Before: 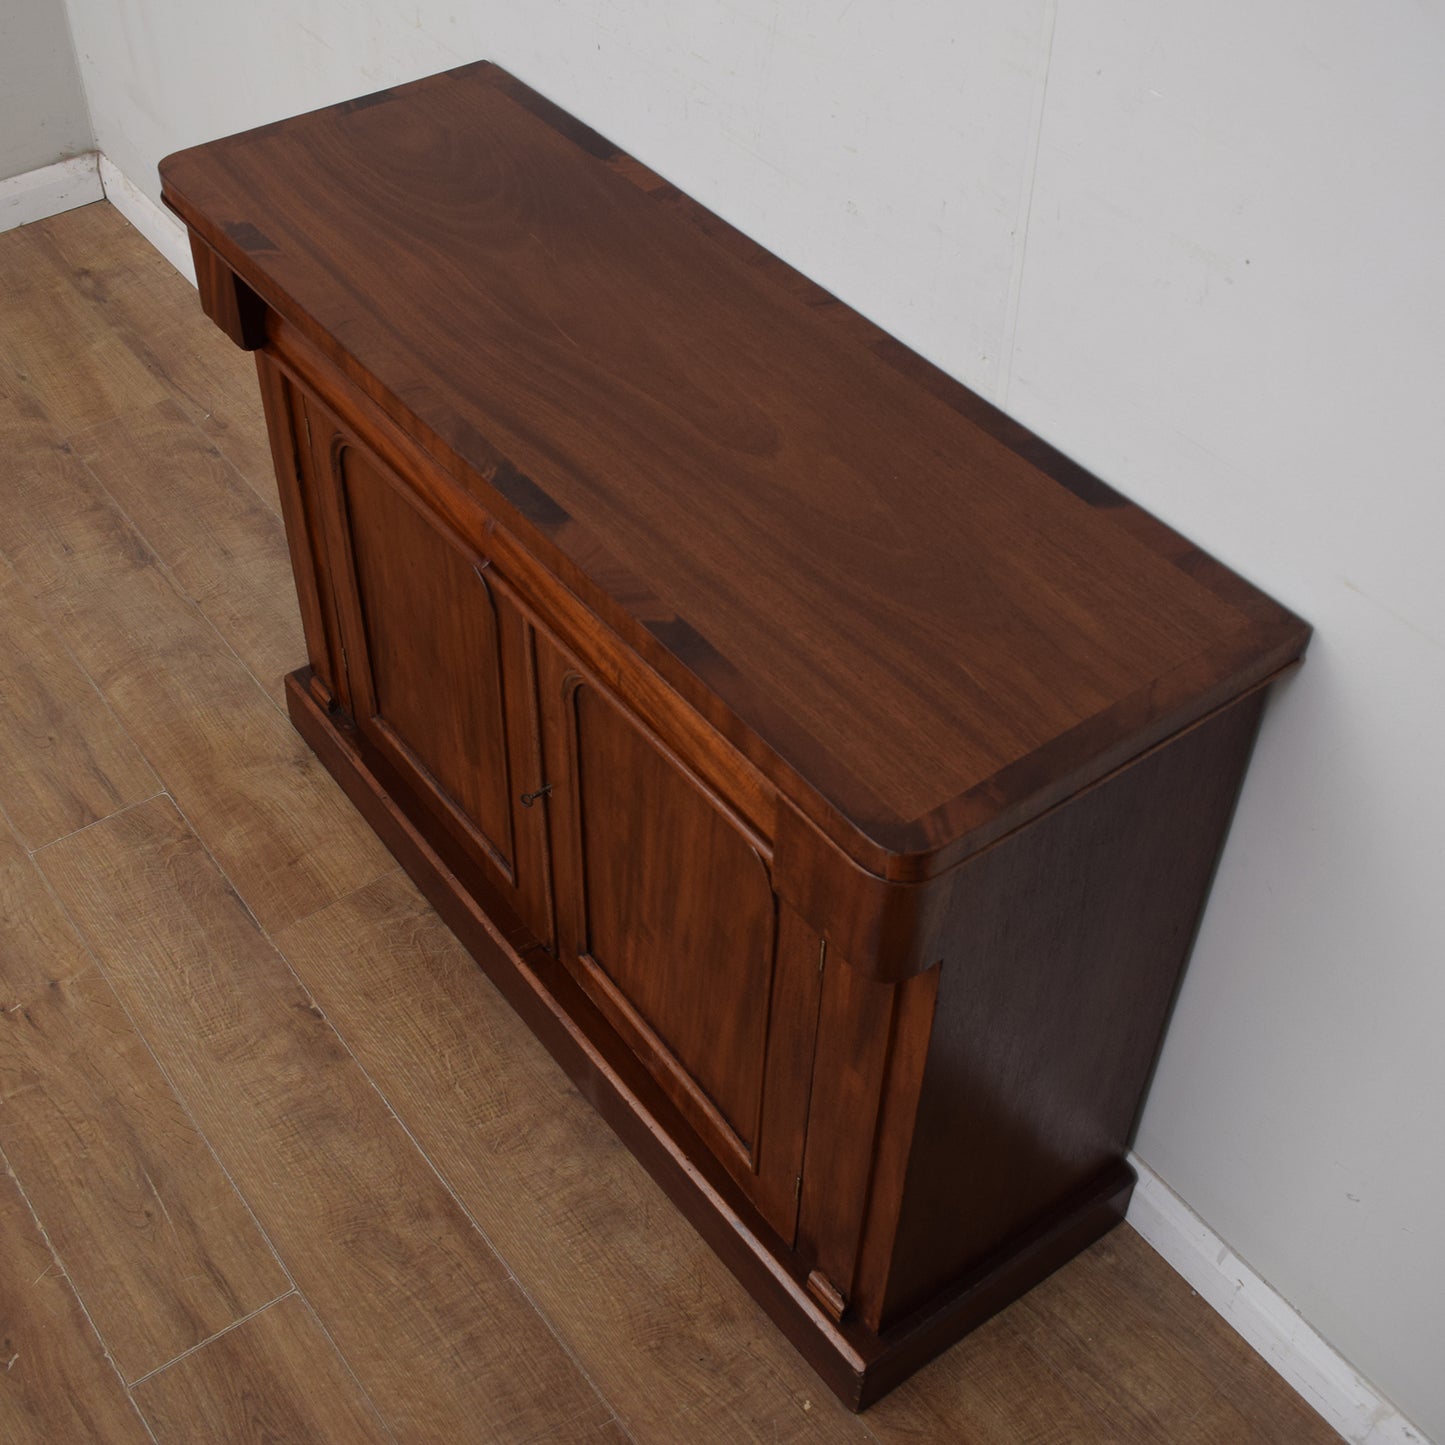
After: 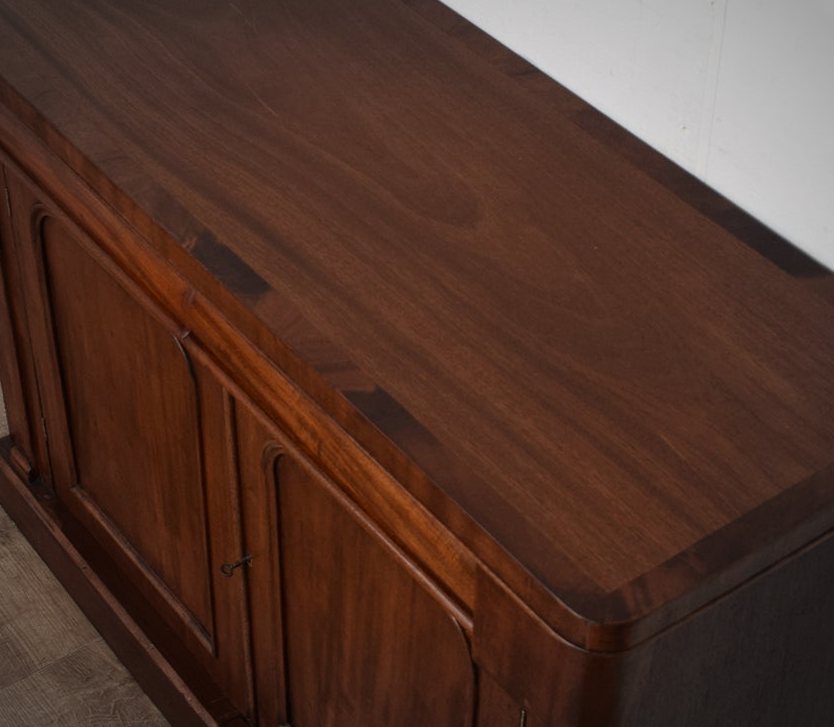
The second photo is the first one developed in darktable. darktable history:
crop: left 20.83%, top 15.928%, right 21.427%, bottom 33.692%
contrast brightness saturation: contrast 0.15, brightness 0.048
vignetting: fall-off start 67.8%, fall-off radius 68.16%, automatic ratio true
shadows and highlights: shadows 0.529, highlights 41.14
